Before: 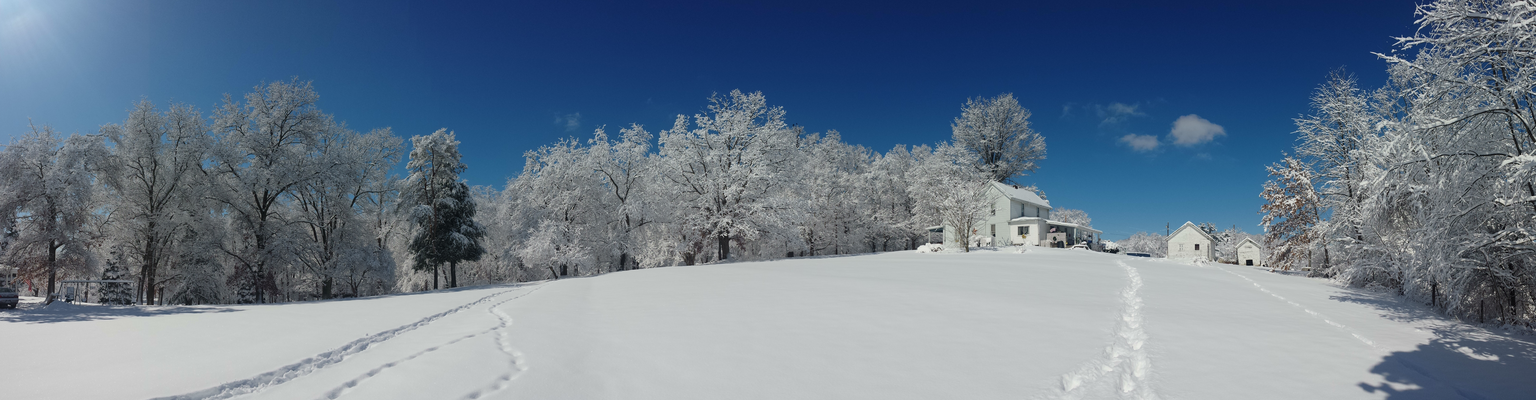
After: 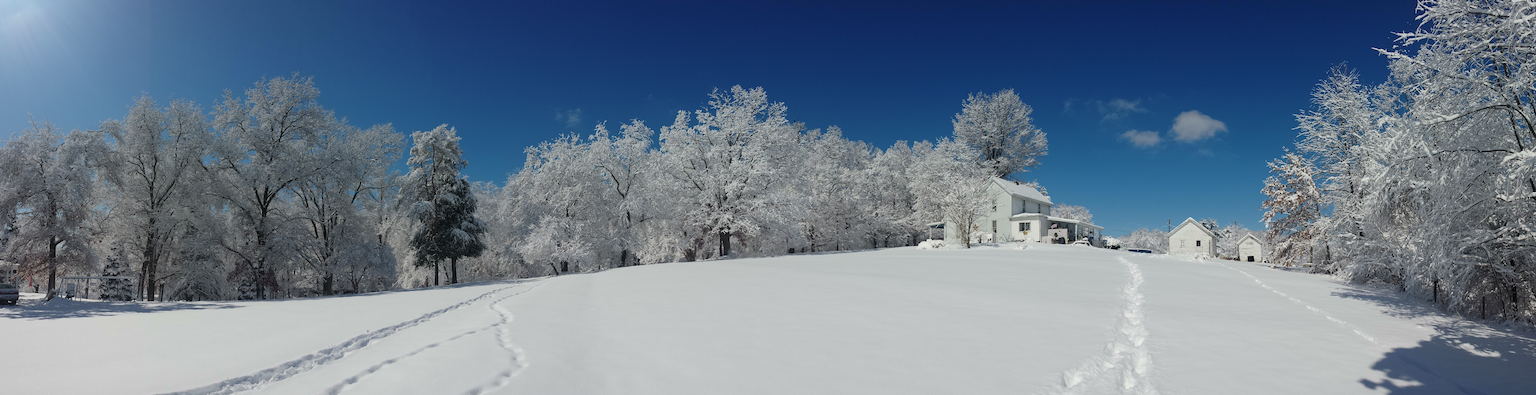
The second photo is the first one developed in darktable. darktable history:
crop: top 1.185%, right 0.075%
